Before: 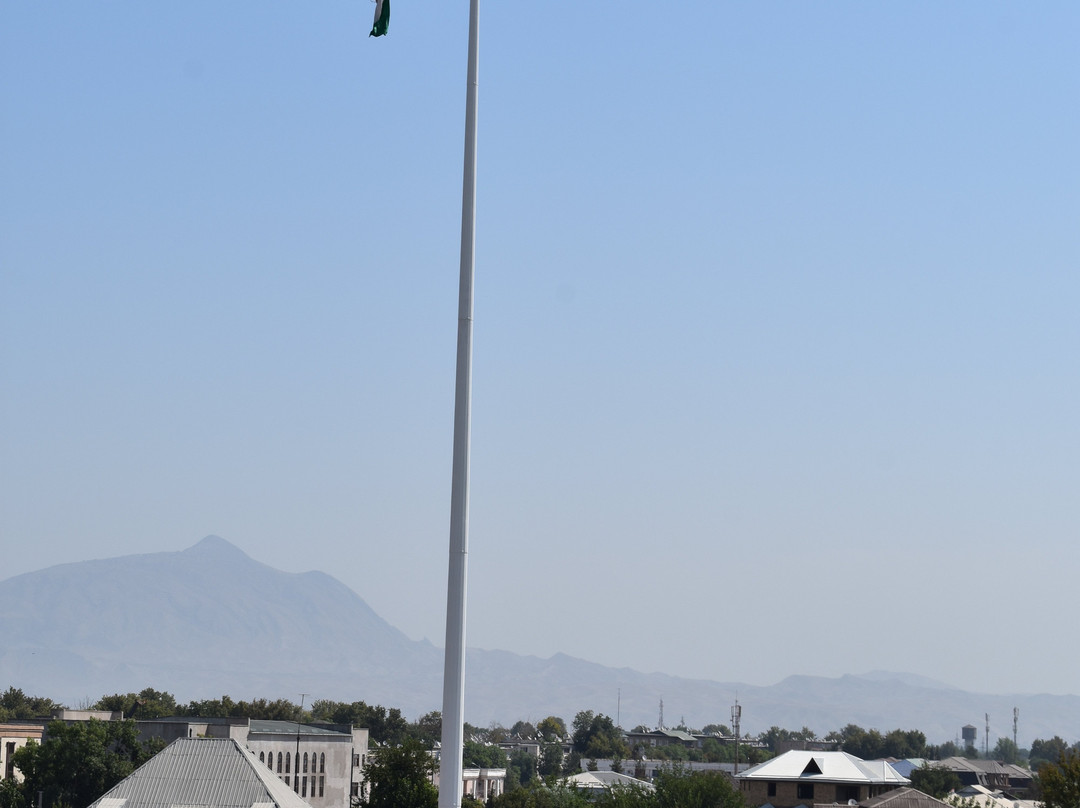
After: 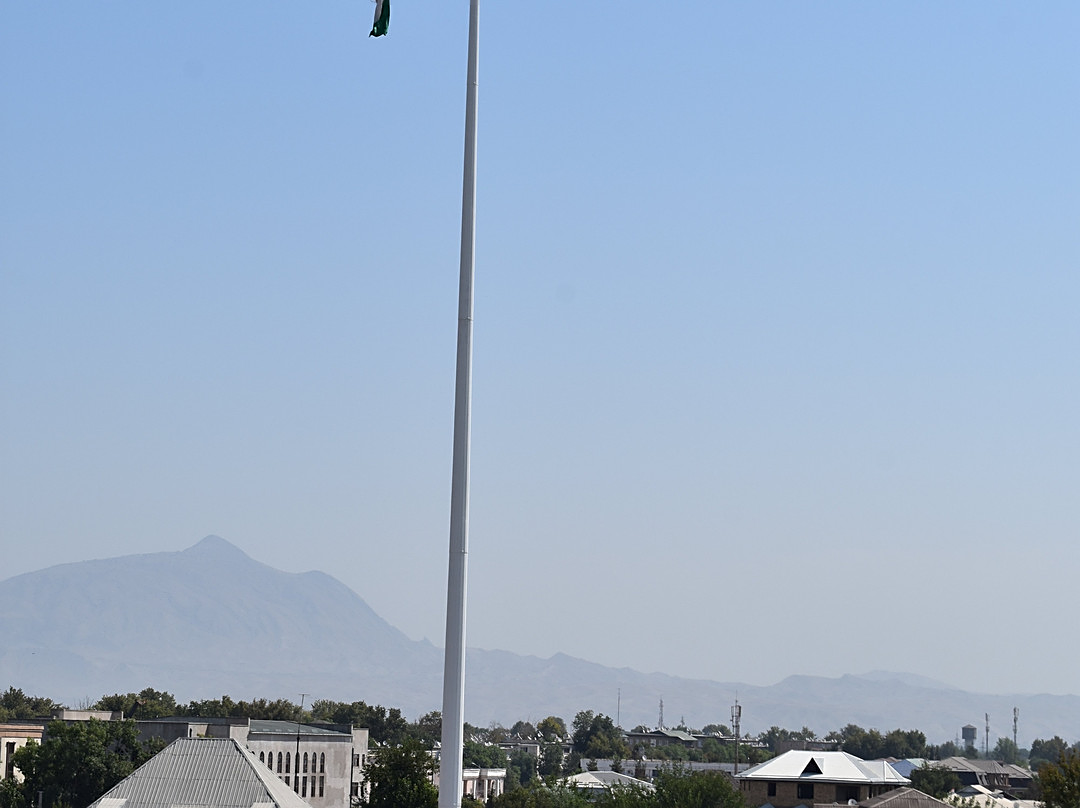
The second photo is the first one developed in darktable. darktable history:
sharpen: on, module defaults
levels: levels [0, 0.498, 0.996]
